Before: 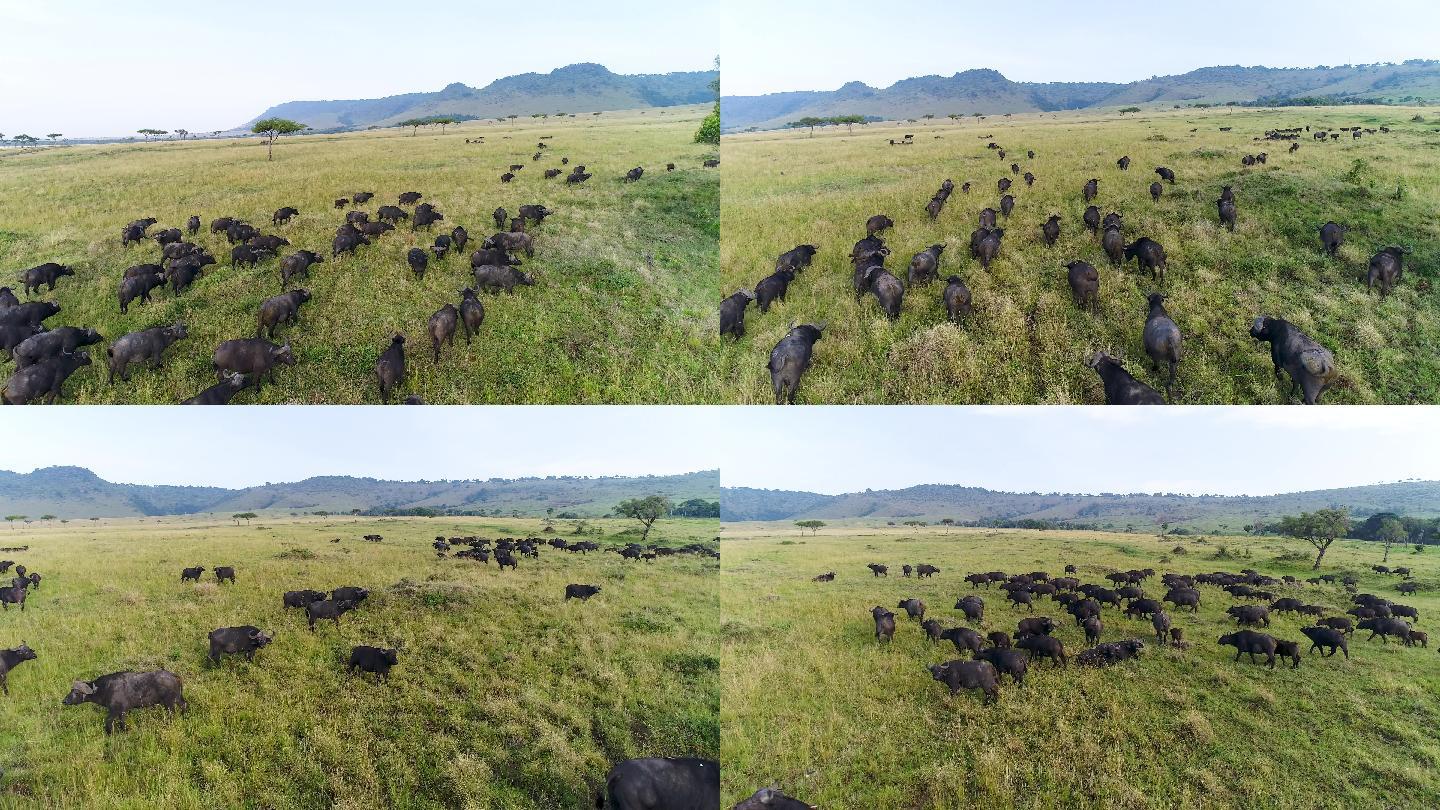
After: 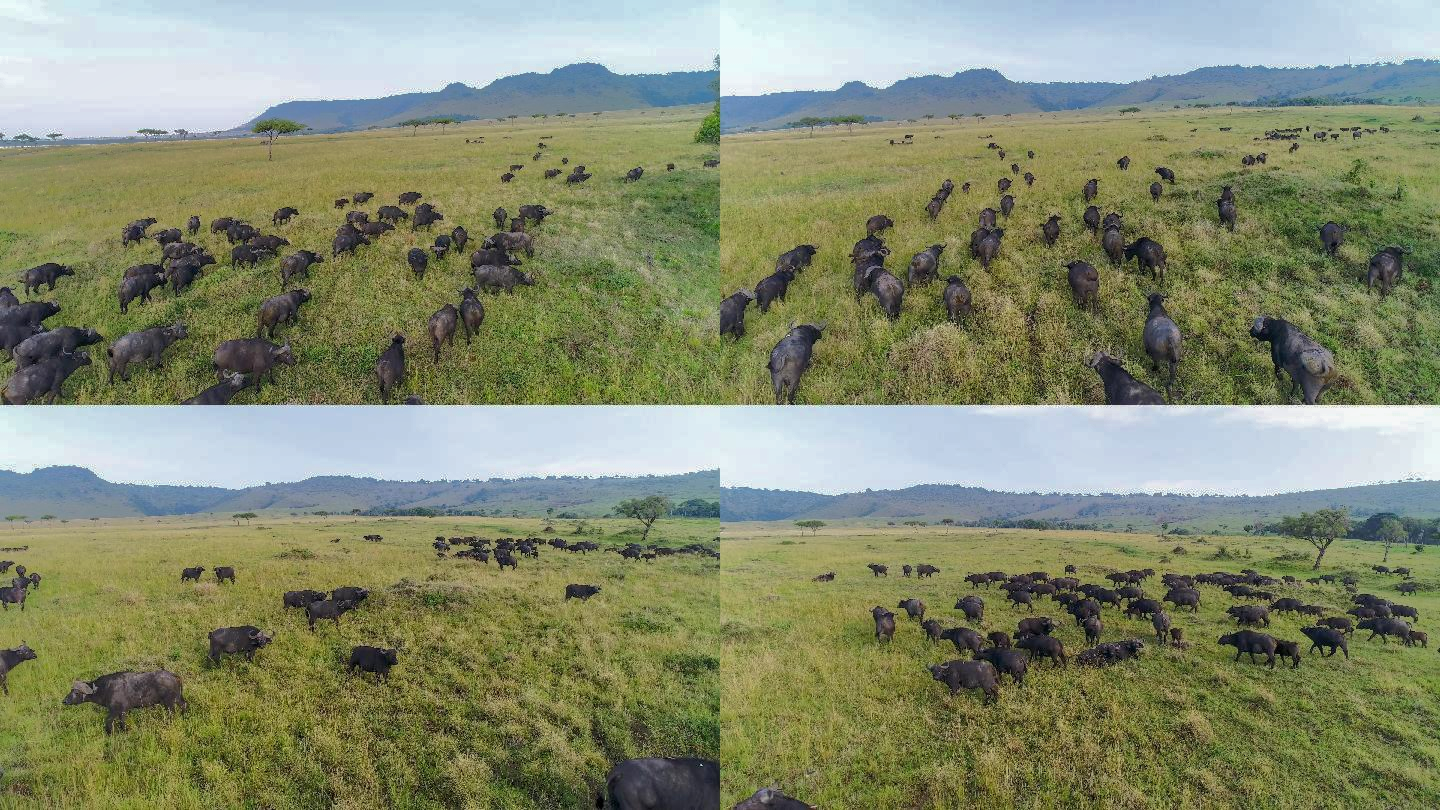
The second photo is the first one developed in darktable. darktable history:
shadows and highlights: shadows 38.43, highlights -74.54
local contrast: detail 110%
